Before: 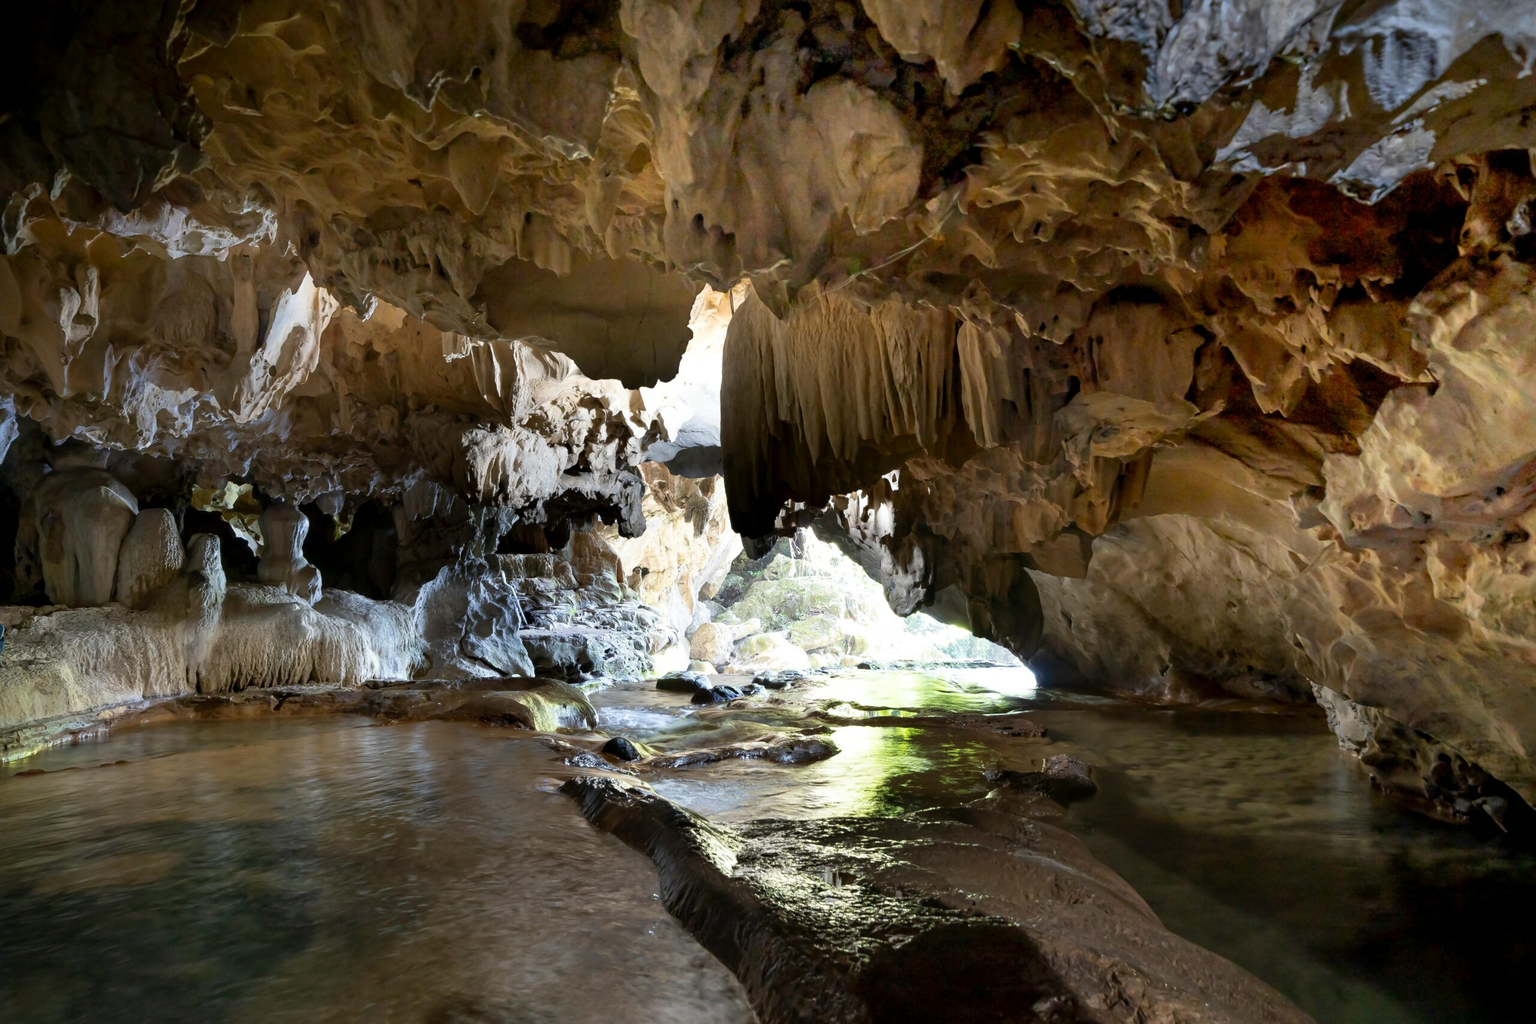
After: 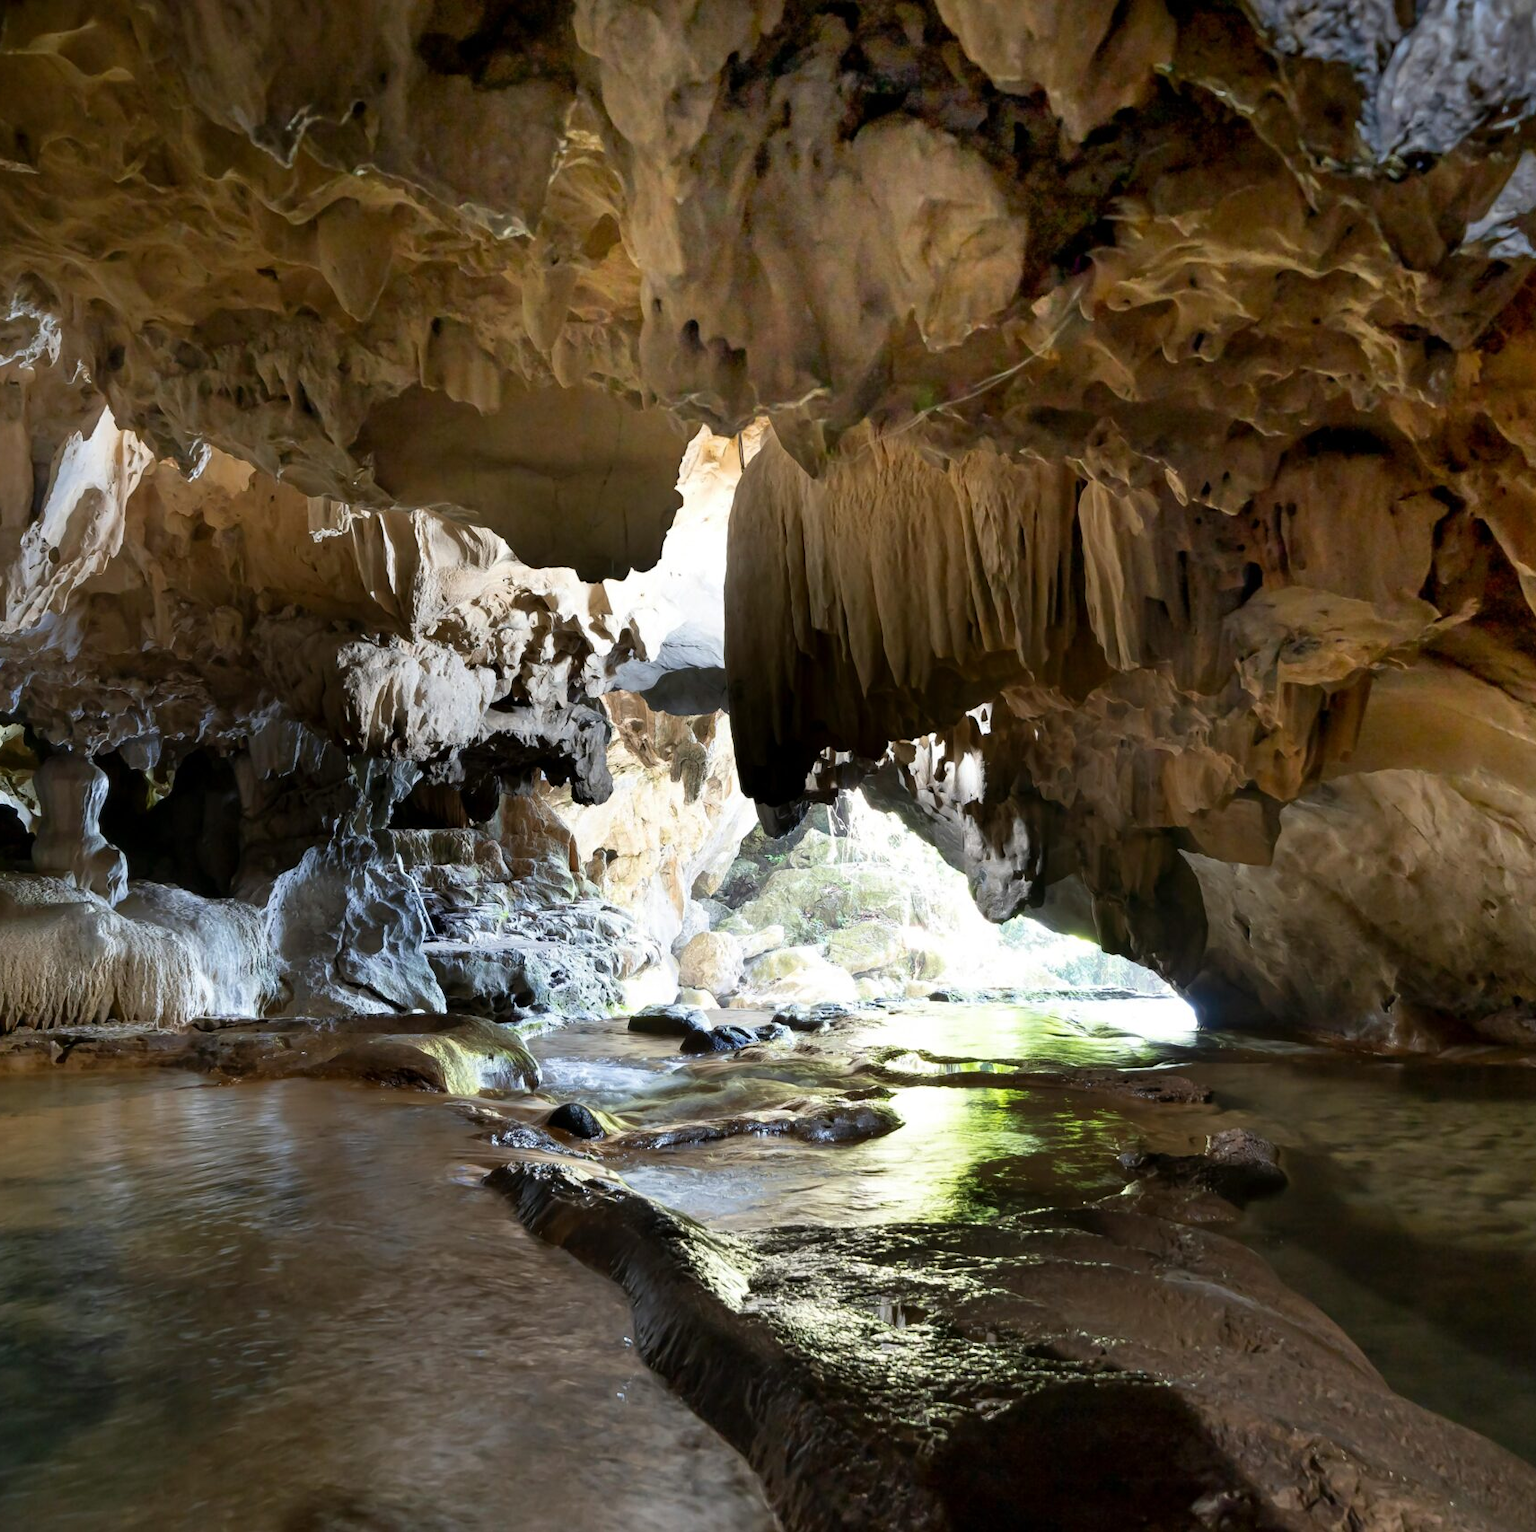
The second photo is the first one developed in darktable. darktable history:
crop: left 15.396%, right 17.762%
